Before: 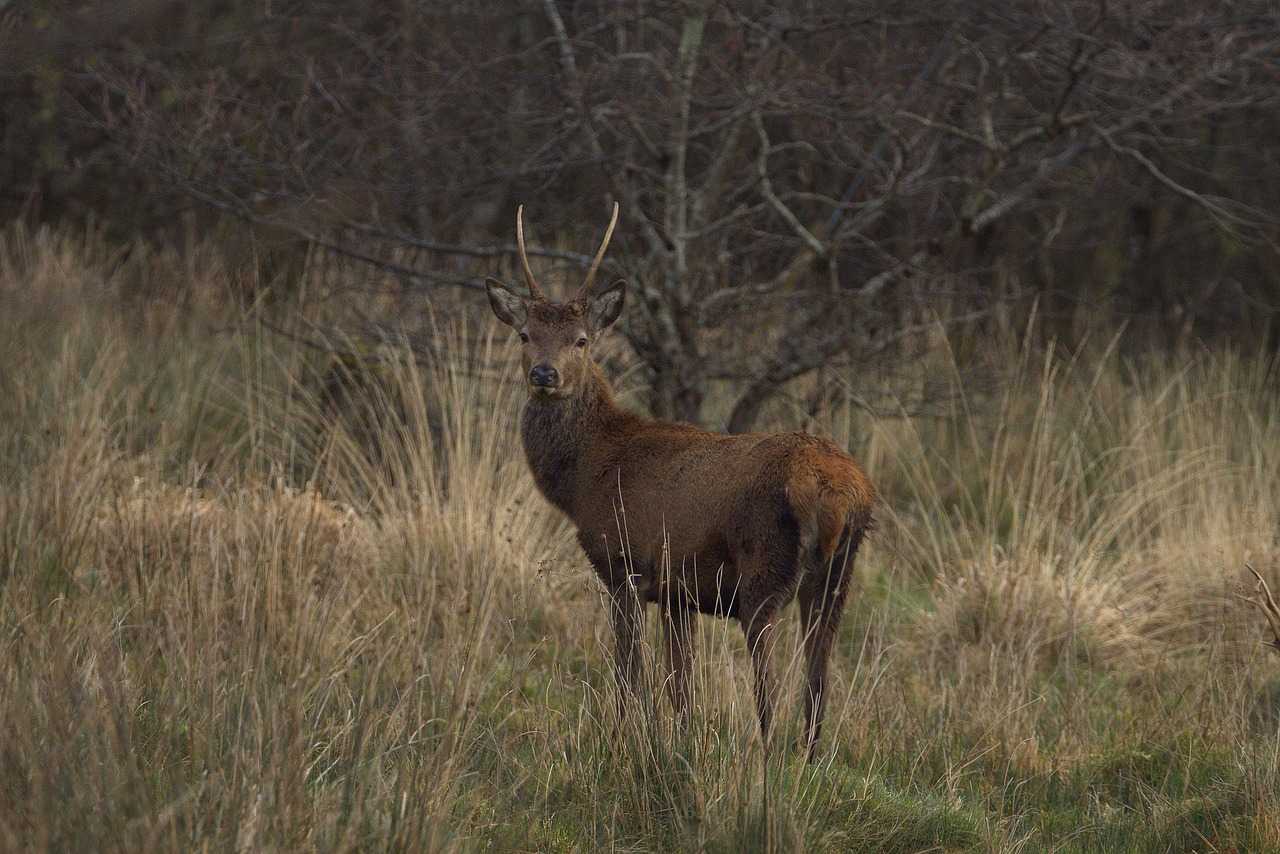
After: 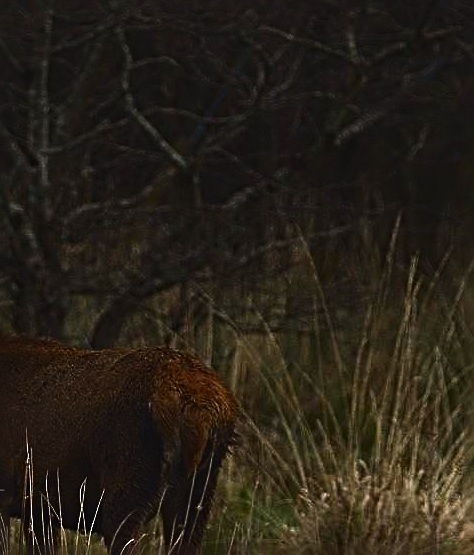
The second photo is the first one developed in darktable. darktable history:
crop and rotate: left 49.827%, top 10.089%, right 13.091%, bottom 24.863%
contrast brightness saturation: contrast 0.087, brightness -0.595, saturation 0.172
exposure: black level correction -0.043, exposure 0.06 EV, compensate highlight preservation false
sharpen: radius 3.661, amount 0.944
